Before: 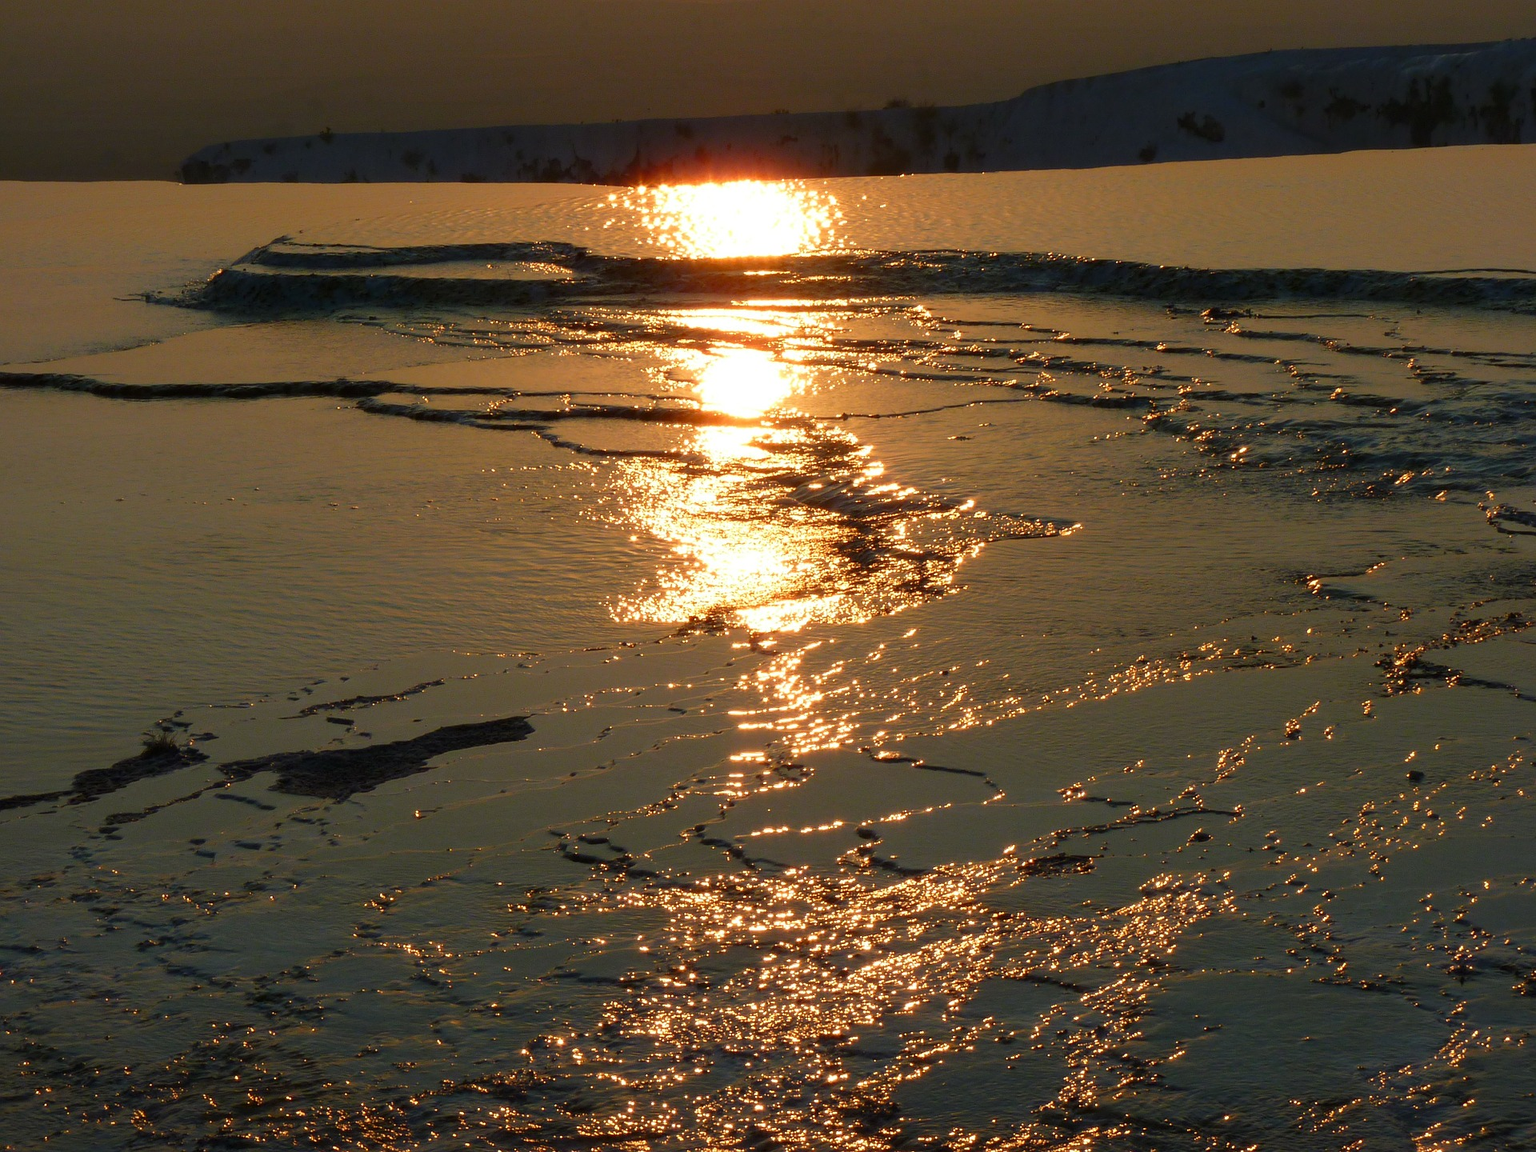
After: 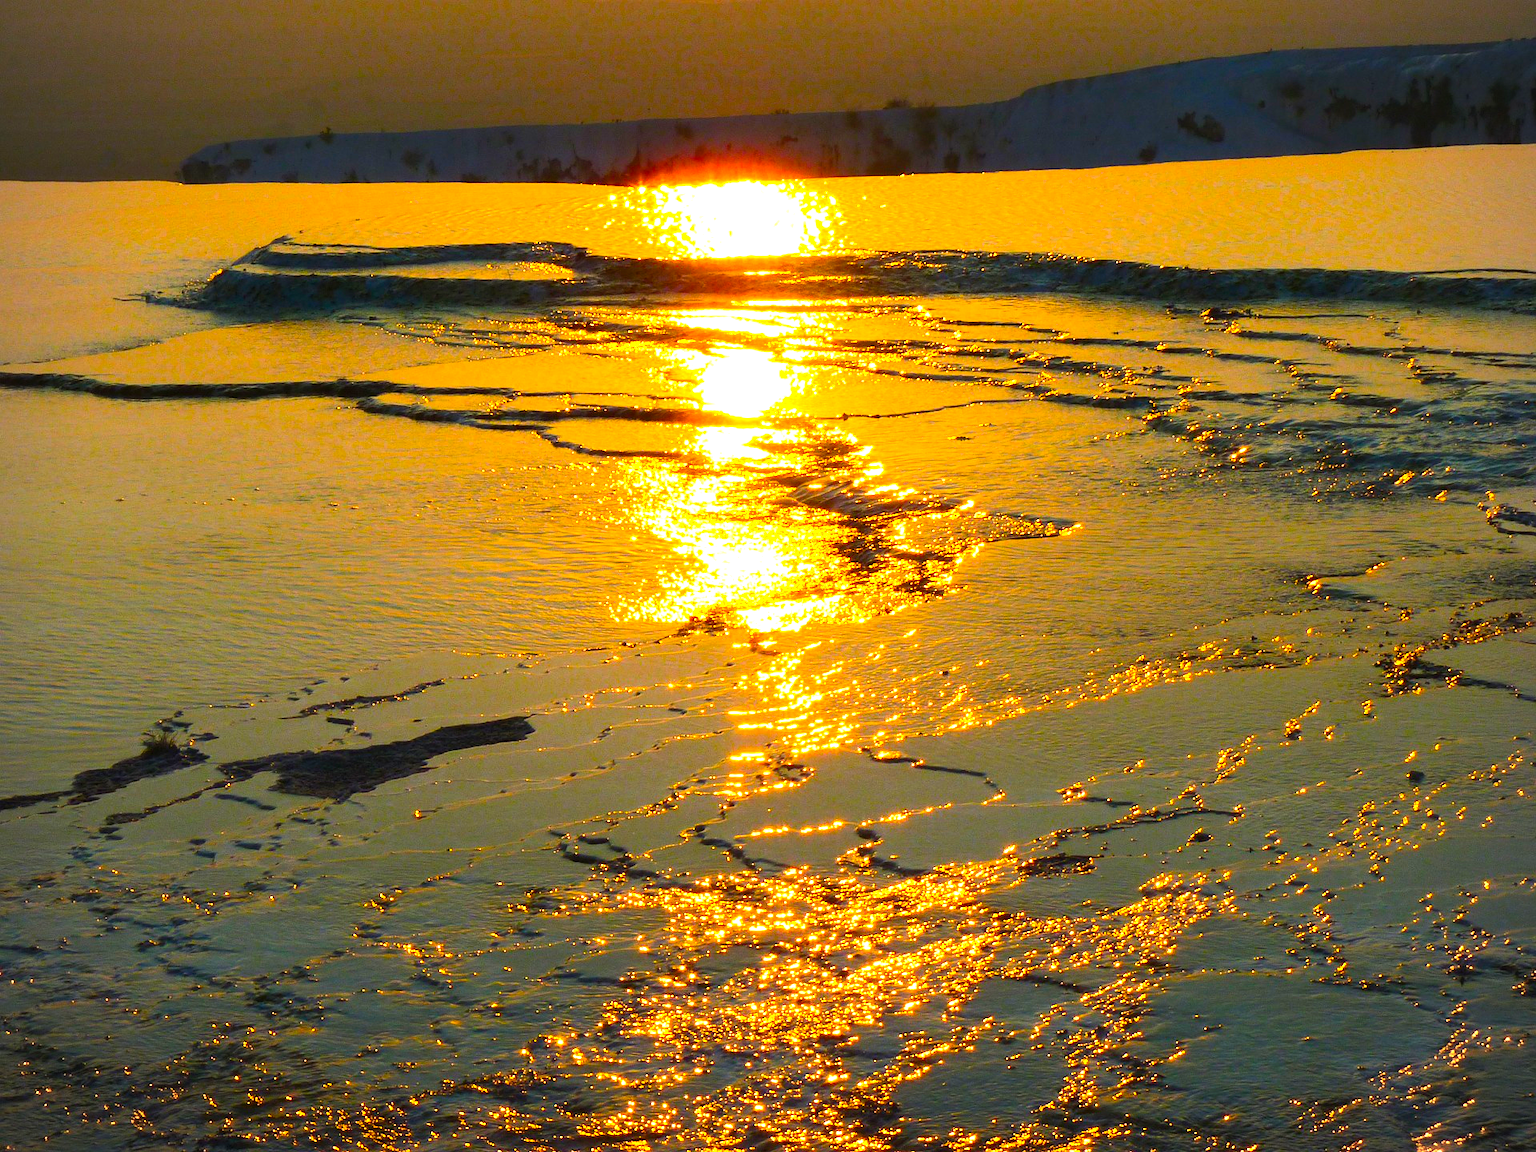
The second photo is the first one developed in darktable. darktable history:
color balance rgb: linear chroma grading › shadows -10%, linear chroma grading › global chroma 20%, perceptual saturation grading › global saturation 15%, perceptual brilliance grading › global brilliance 30%, perceptual brilliance grading › highlights 12%, perceptual brilliance grading › mid-tones 24%, global vibrance 20%
vignetting: fall-off start 91.19%
contrast brightness saturation: contrast 0.2, brightness 0.16, saturation 0.22
